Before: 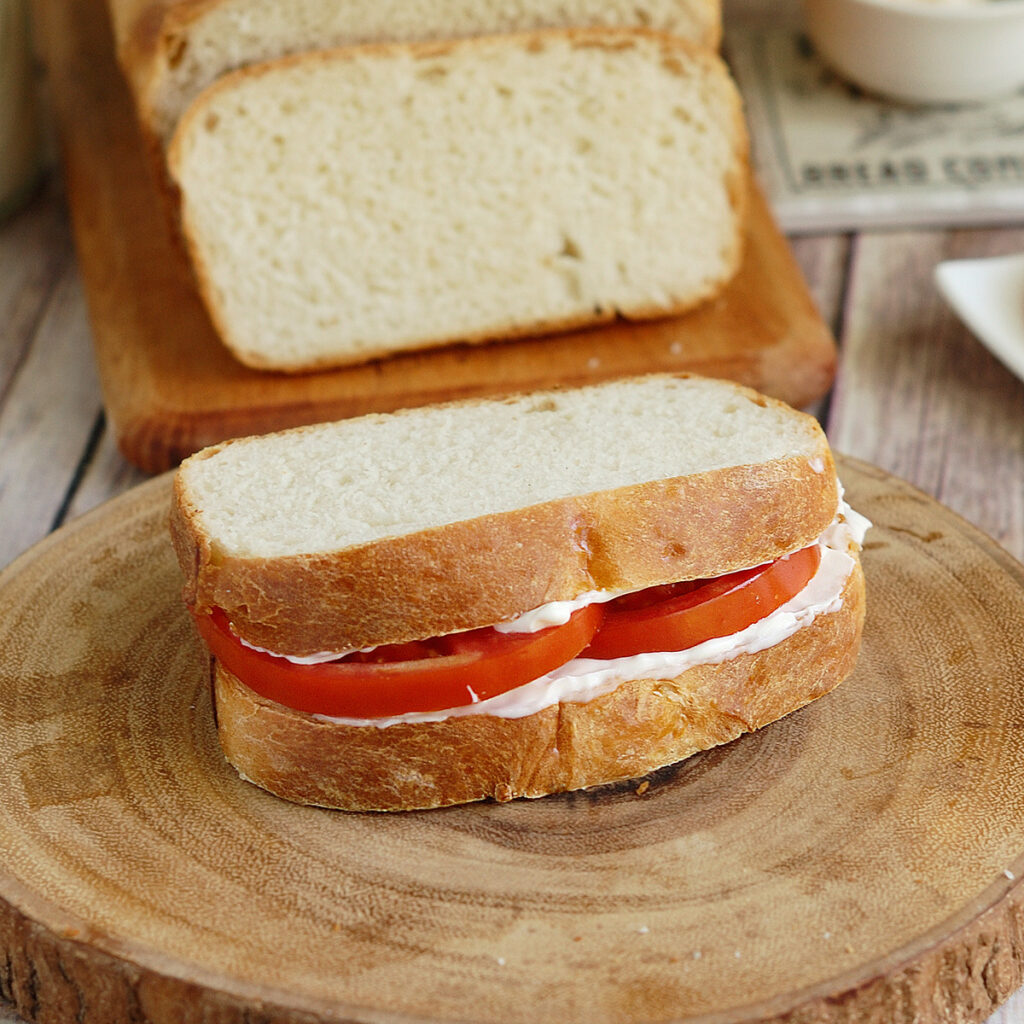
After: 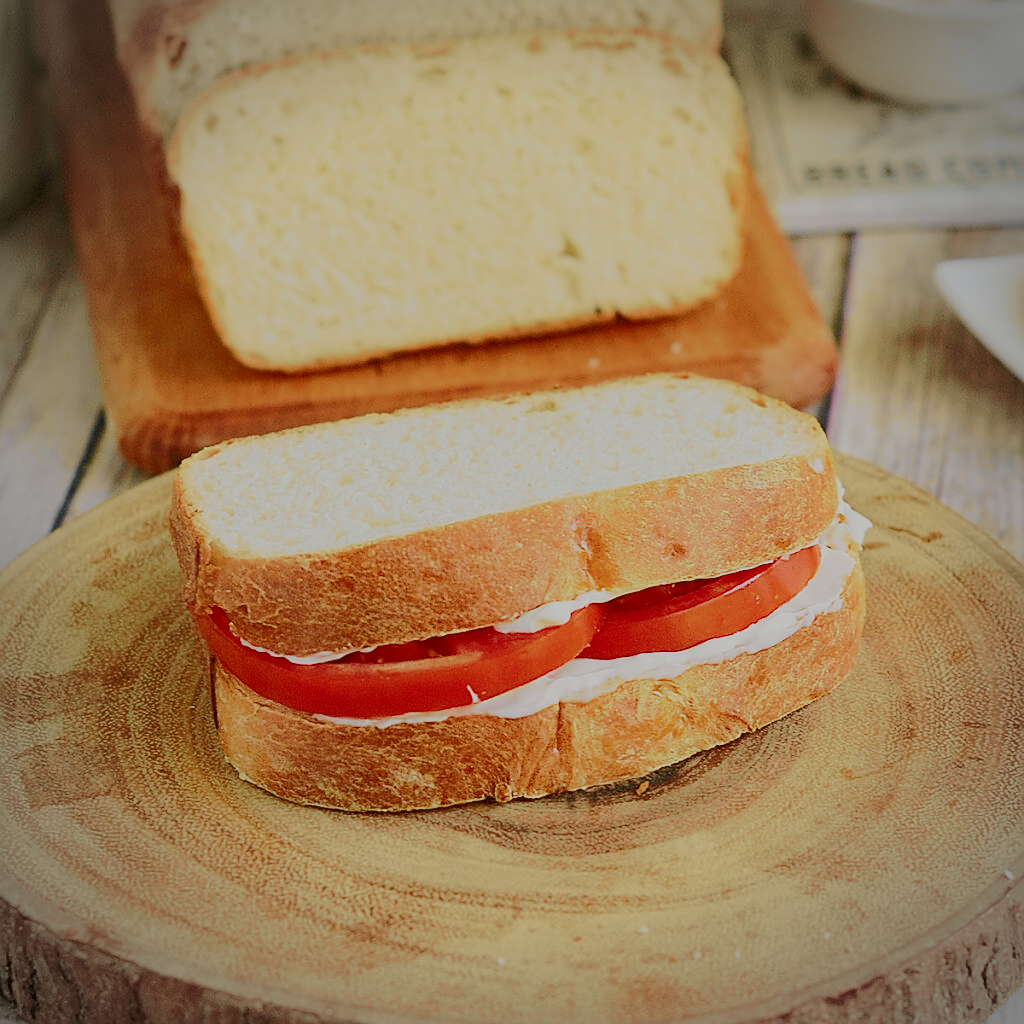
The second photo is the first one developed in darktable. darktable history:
vignetting: on, module defaults
filmic rgb: black relative exposure -16 EV, white relative exposure 8 EV, threshold 3 EV, hardness 4.17, latitude 50%, contrast 0.5, color science v5 (2021), contrast in shadows safe, contrast in highlights safe, enable highlight reconstruction true
tone curve: curves: ch0 [(0, 0.024) (0.049, 0.038) (0.176, 0.162) (0.33, 0.331) (0.432, 0.475) (0.601, 0.665) (0.843, 0.876) (1, 1)]; ch1 [(0, 0) (0.339, 0.358) (0.445, 0.439) (0.476, 0.47) (0.504, 0.504) (0.53, 0.511) (0.557, 0.558) (0.627, 0.635) (0.728, 0.746) (1, 1)]; ch2 [(0, 0) (0.327, 0.324) (0.417, 0.44) (0.46, 0.453) (0.502, 0.504) (0.526, 0.52) (0.54, 0.564) (0.606, 0.626) (0.76, 0.75) (1, 1)], color space Lab, independent channels, preserve colors none
sharpen: on, module defaults
tone equalizer: -8 EV -0.417 EV, -7 EV -0.389 EV, -6 EV -0.333 EV, -5 EV -0.222 EV, -3 EV 0.222 EV, -2 EV 0.333 EV, -1 EV 0.389 EV, +0 EV 0.417 EV, edges refinement/feathering 500, mask exposure compensation -1.25 EV, preserve details no
